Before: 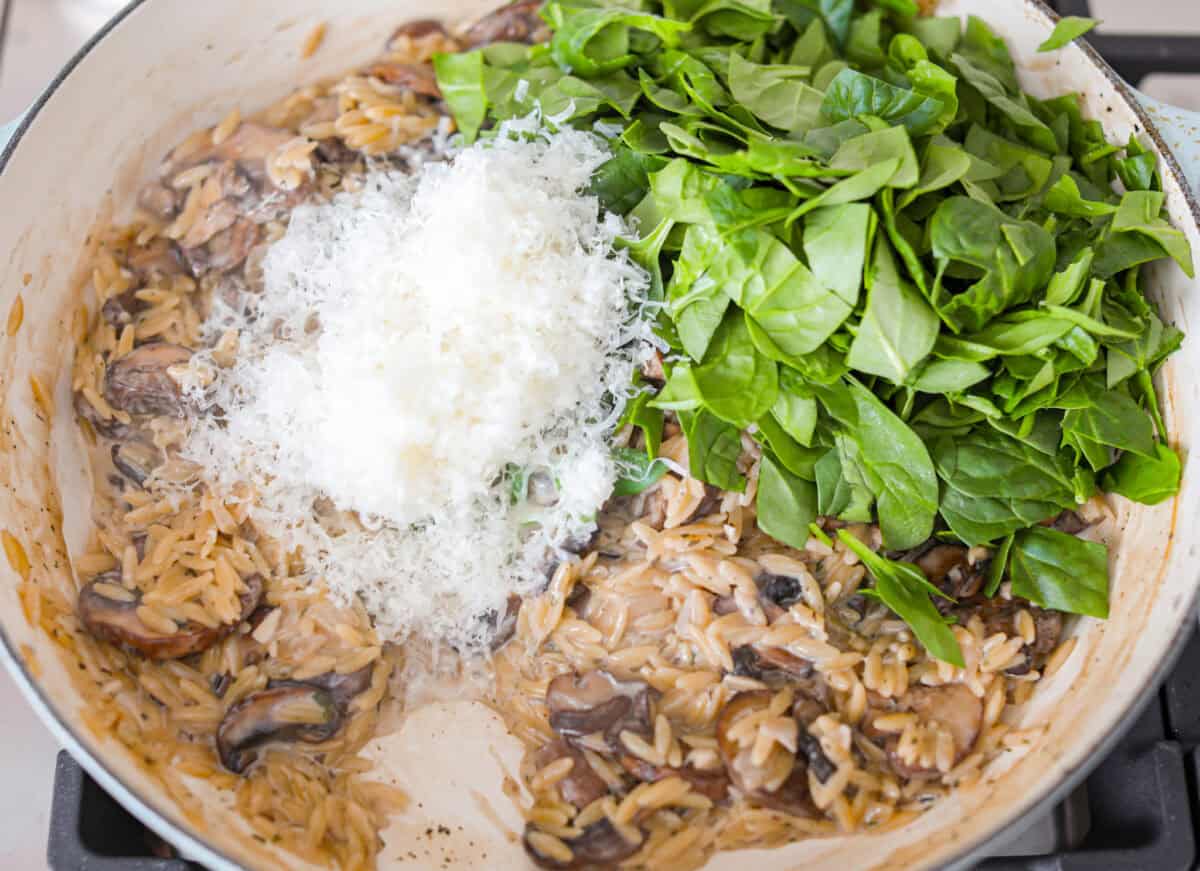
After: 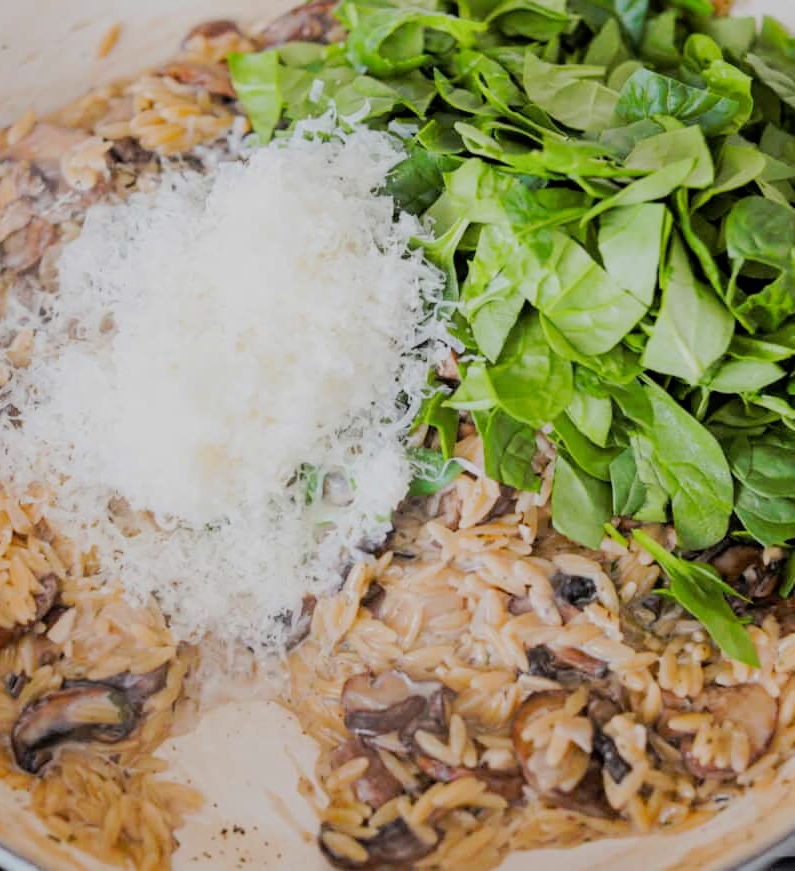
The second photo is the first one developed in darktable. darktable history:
crop: left 17.128%, right 16.6%
filmic rgb: black relative exposure -7.29 EV, white relative exposure 5.09 EV, hardness 3.2
tone curve: curves: ch0 [(0, 0) (0.003, 0.003) (0.011, 0.011) (0.025, 0.024) (0.044, 0.043) (0.069, 0.068) (0.1, 0.097) (0.136, 0.132) (0.177, 0.173) (0.224, 0.219) (0.277, 0.27) (0.335, 0.327) (0.399, 0.389) (0.468, 0.457) (0.543, 0.549) (0.623, 0.628) (0.709, 0.713) (0.801, 0.803) (0.898, 0.899) (1, 1)], preserve colors none
